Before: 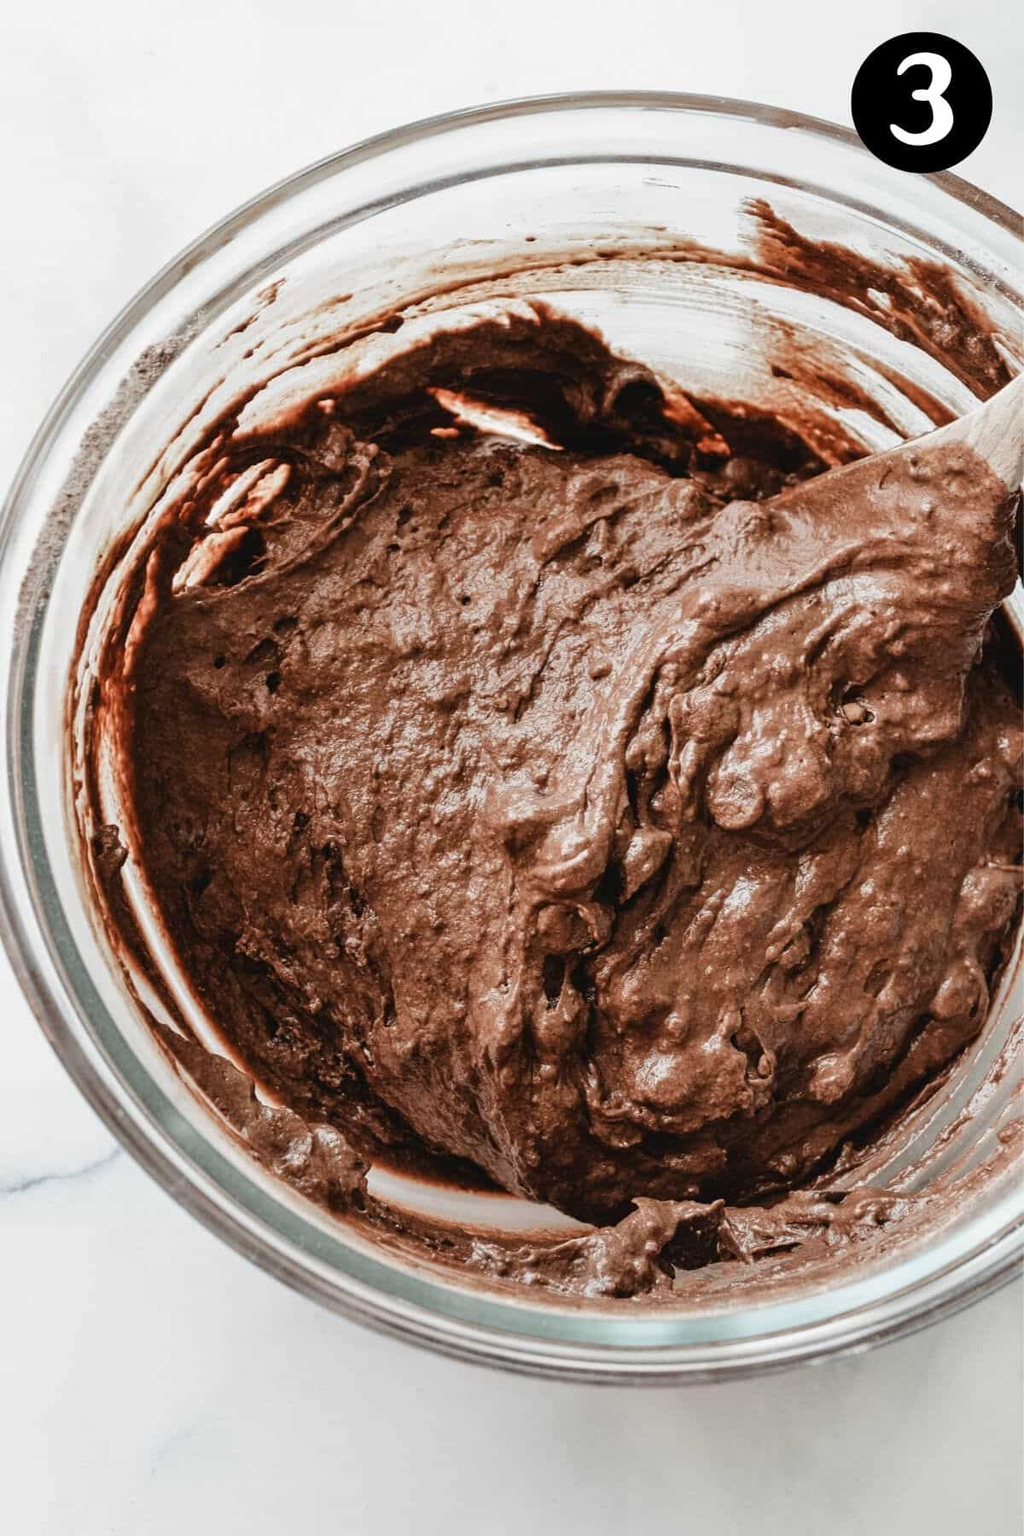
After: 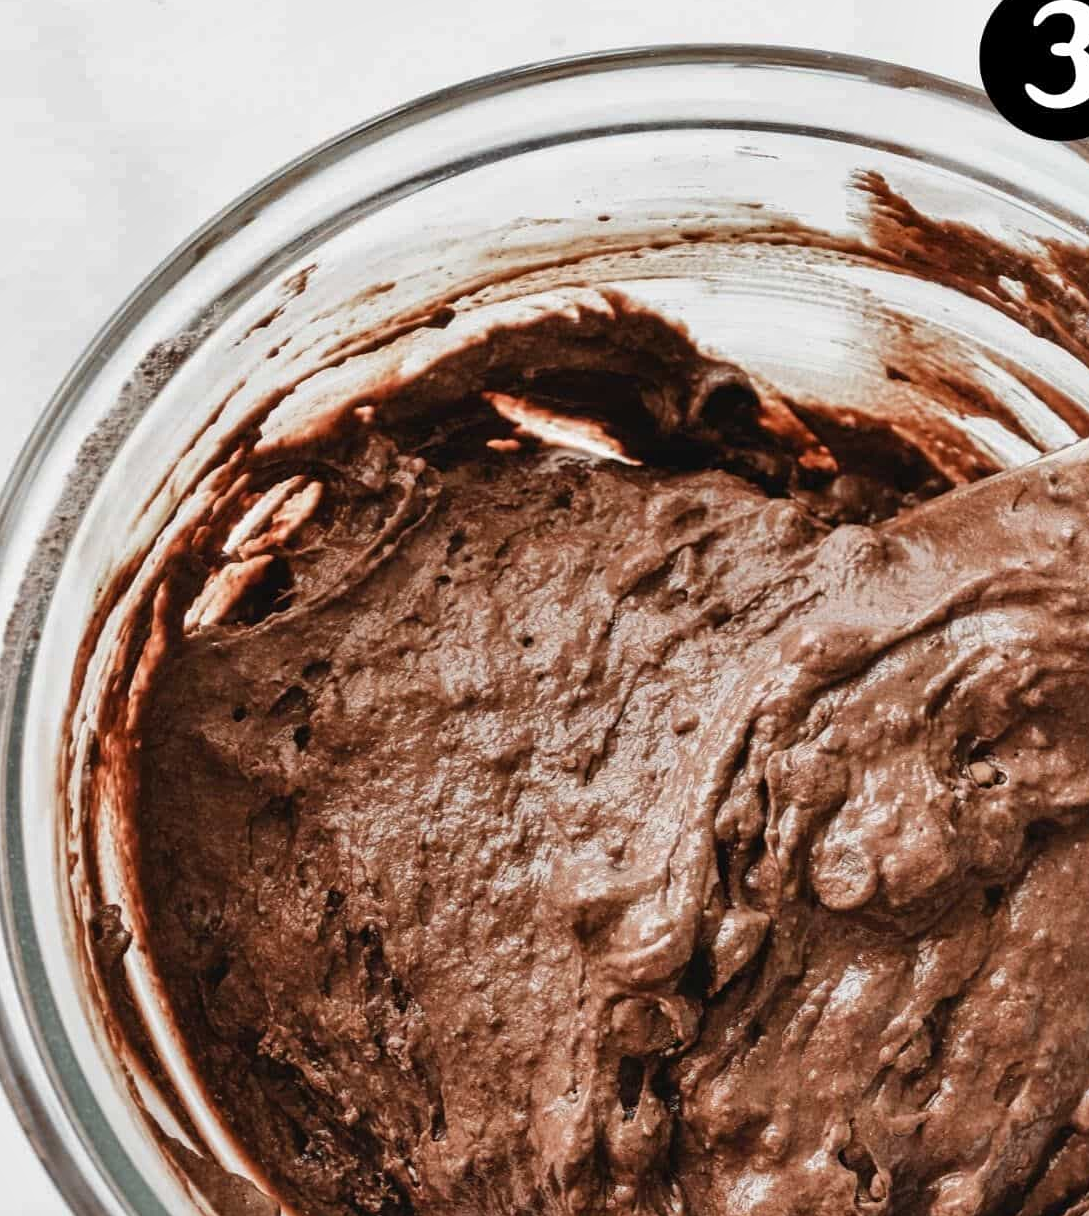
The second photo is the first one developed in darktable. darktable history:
crop: left 1.509%, top 3.452%, right 7.696%, bottom 28.452%
shadows and highlights: soften with gaussian
